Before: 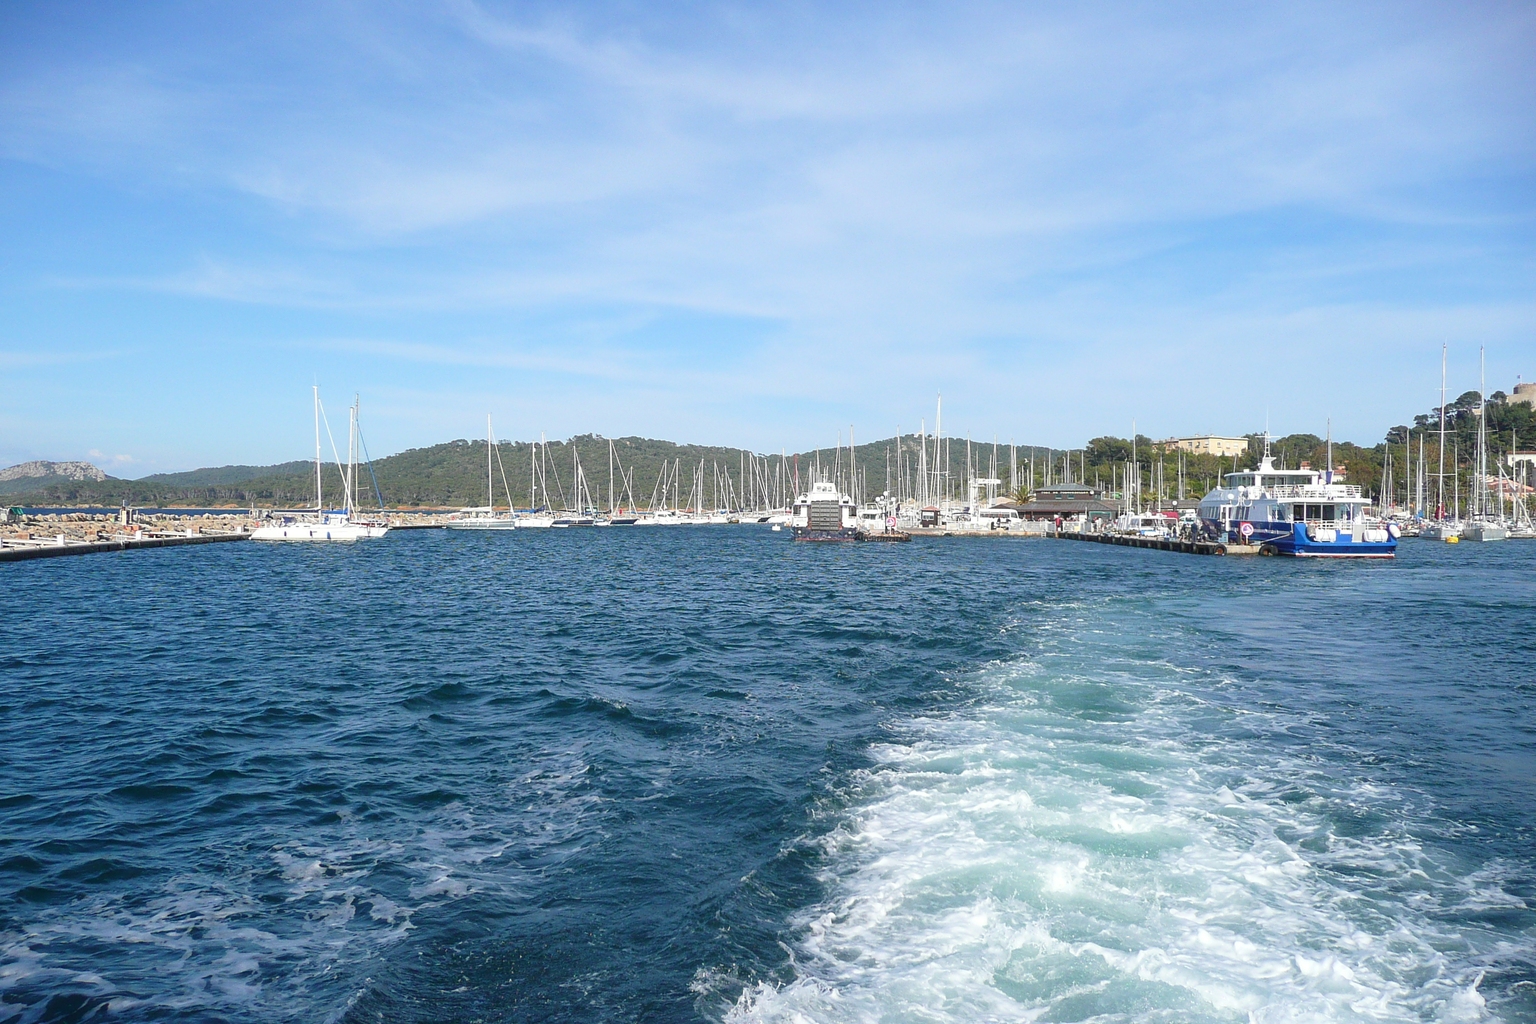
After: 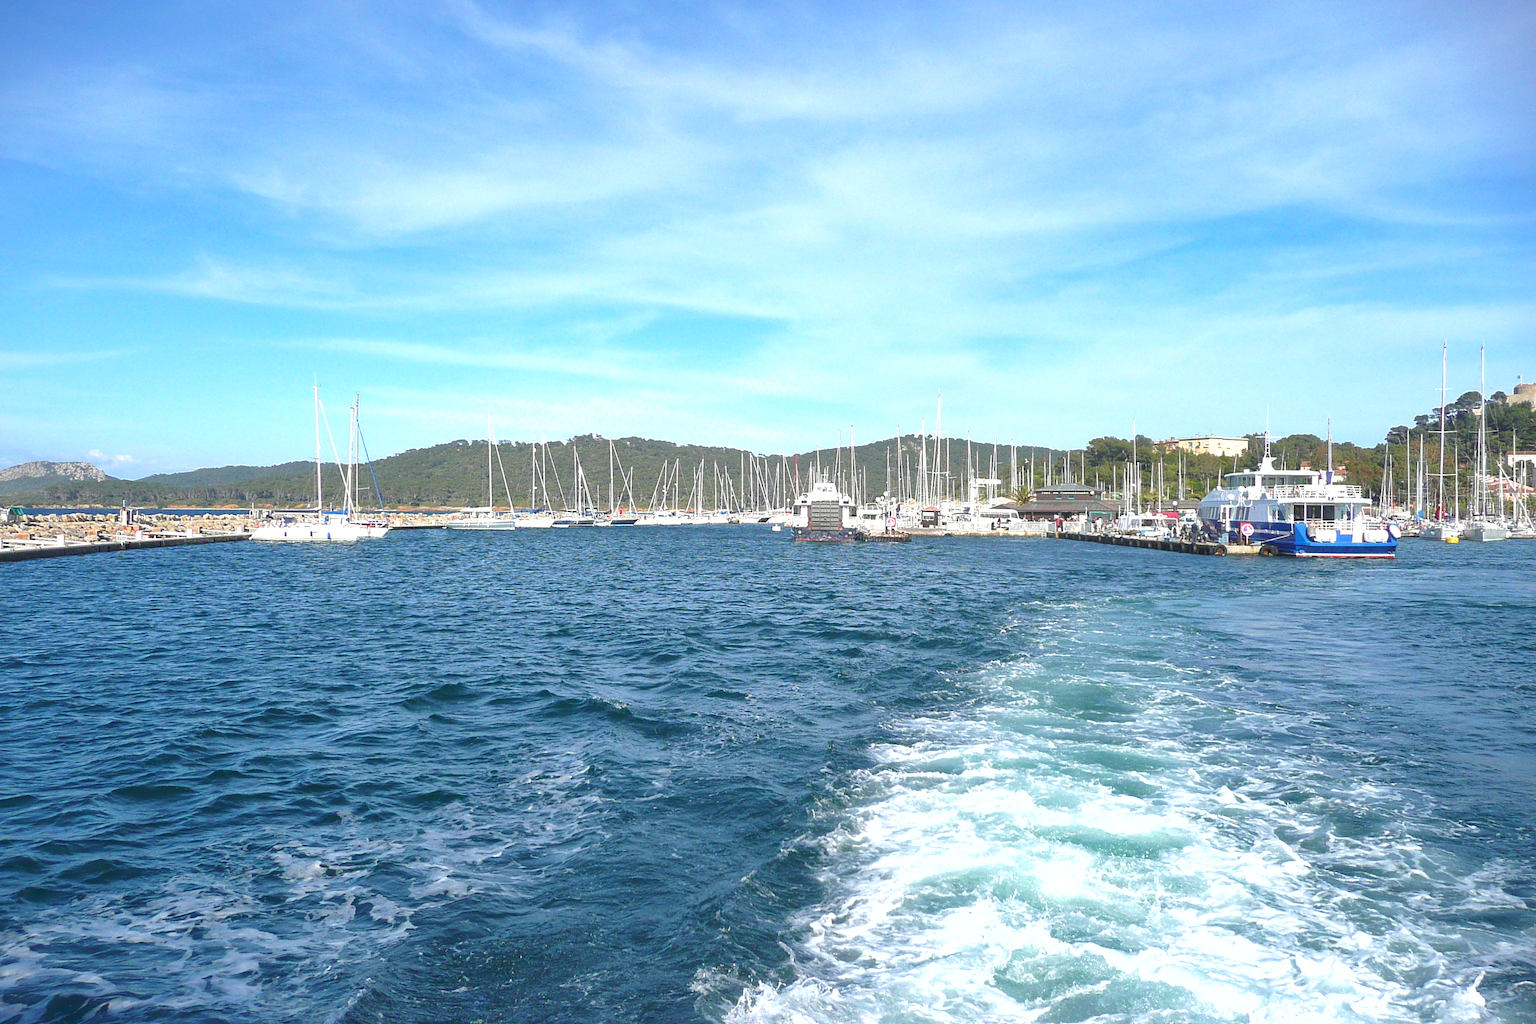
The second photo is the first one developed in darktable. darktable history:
exposure: black level correction 0, exposure 0.5 EV, compensate highlight preservation false
shadows and highlights: on, module defaults
